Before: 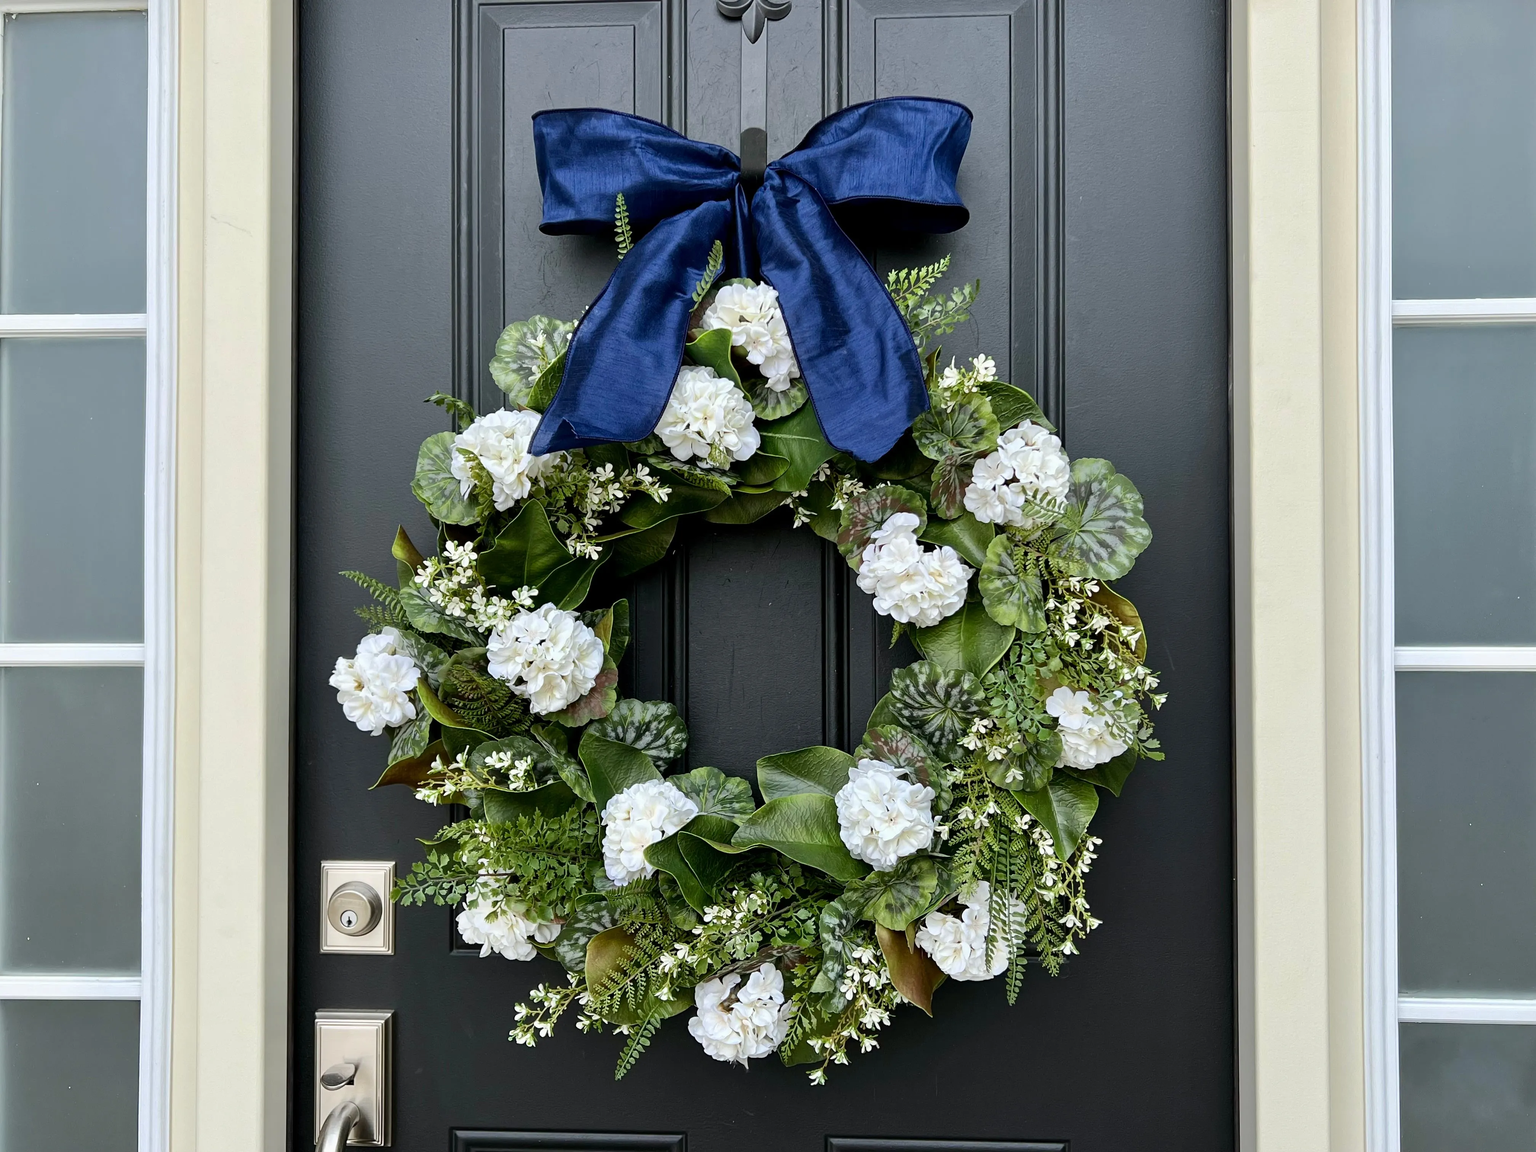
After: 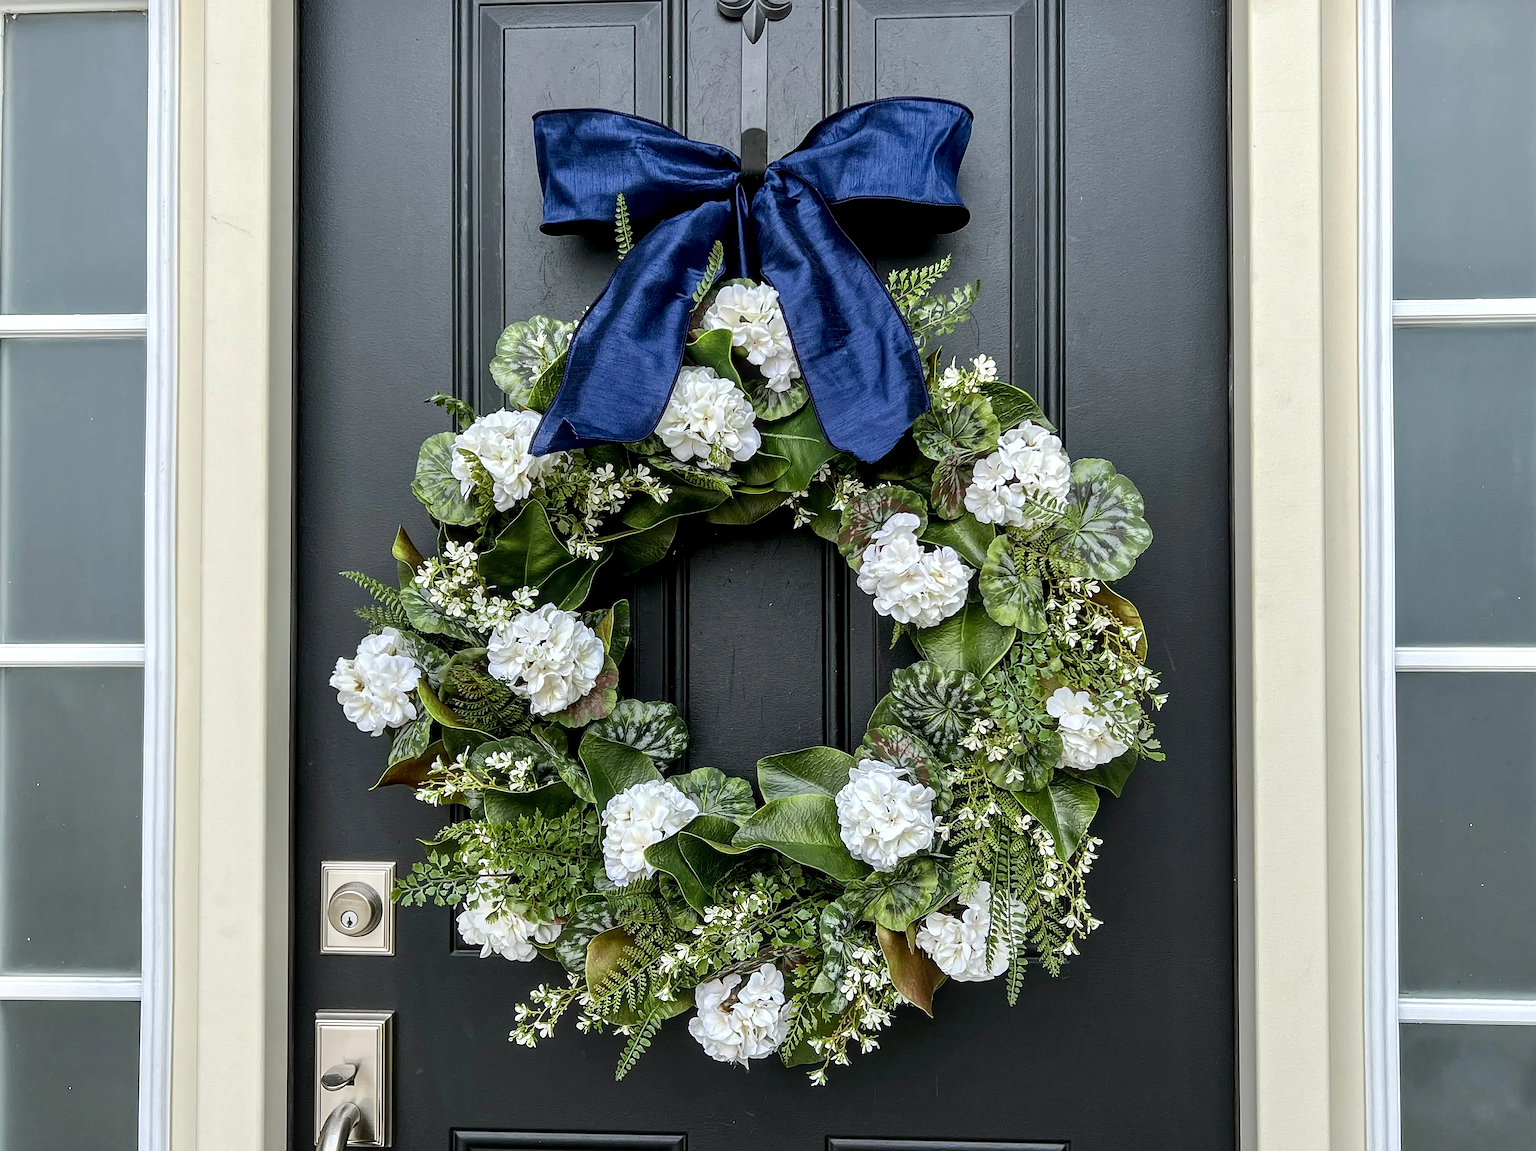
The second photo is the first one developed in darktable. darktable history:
sharpen: on, module defaults
local contrast: highlights 62%, detail 143%, midtone range 0.434
